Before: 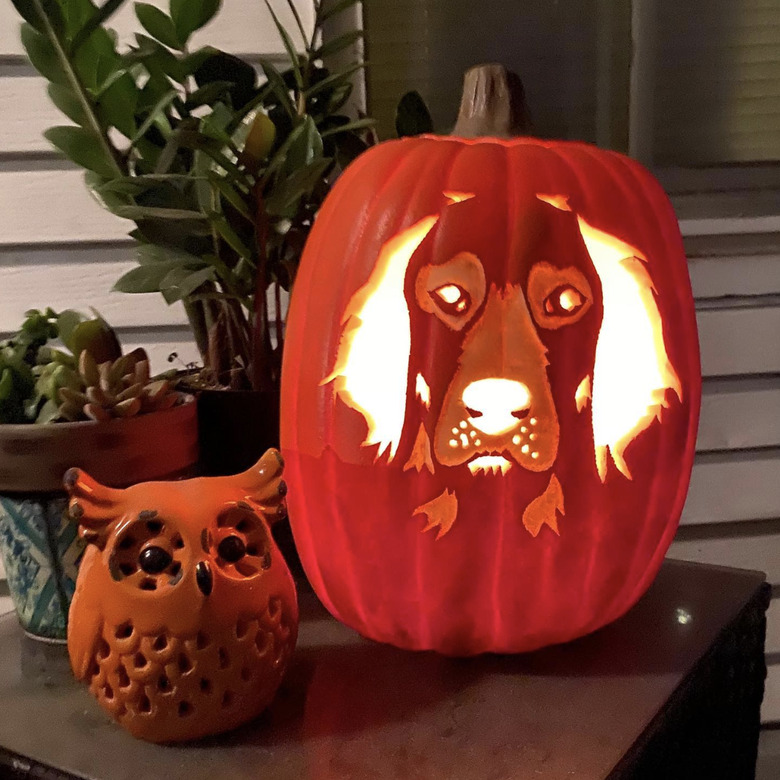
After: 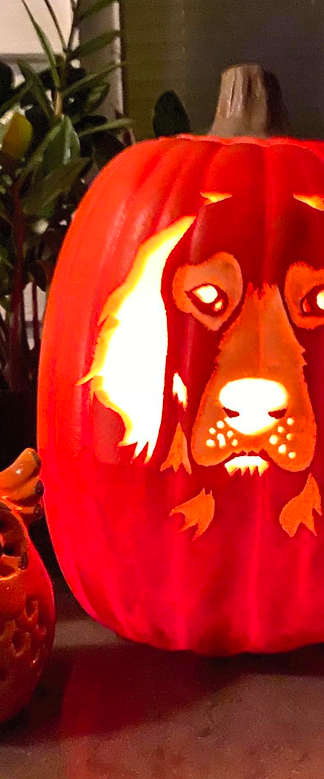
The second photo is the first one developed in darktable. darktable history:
shadows and highlights: shadows 22.85, highlights -49.16, soften with gaussian
contrast brightness saturation: contrast 0.196, brightness 0.167, saturation 0.22
crop: left 31.23%, right 27.159%
